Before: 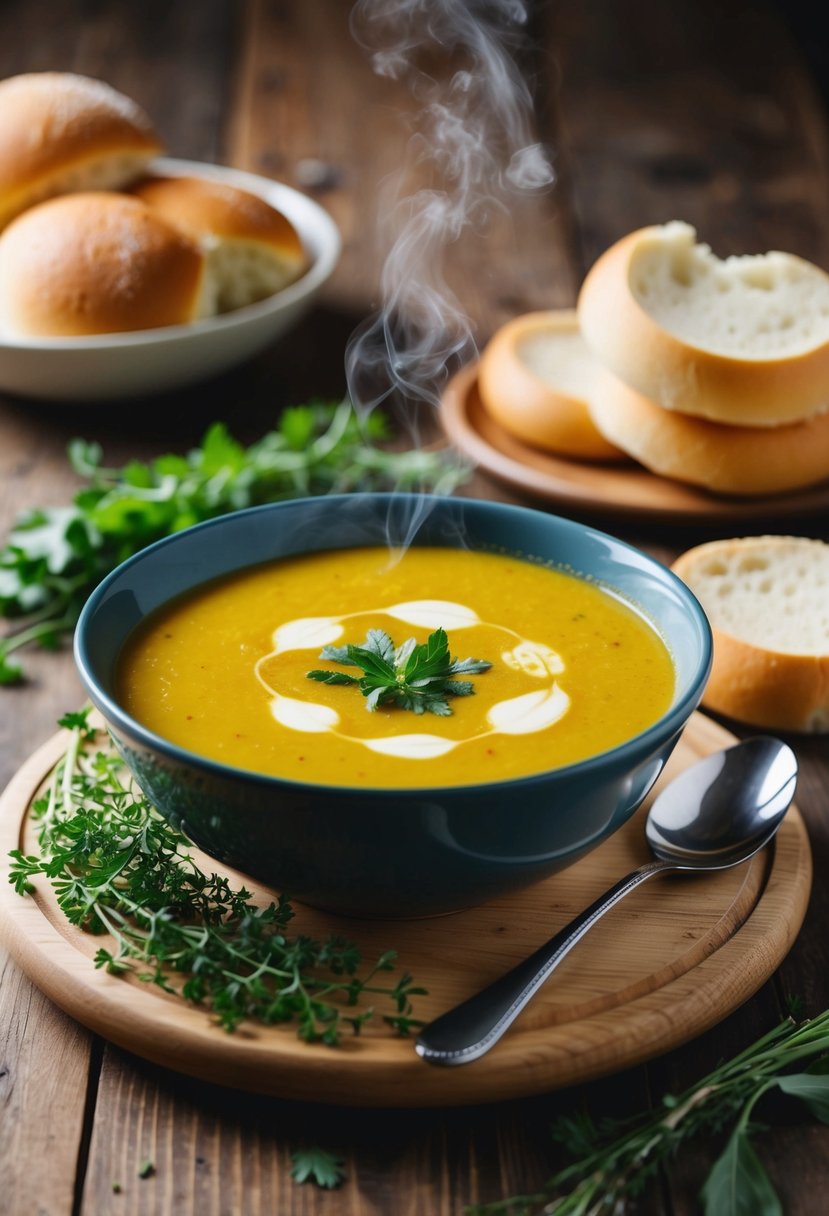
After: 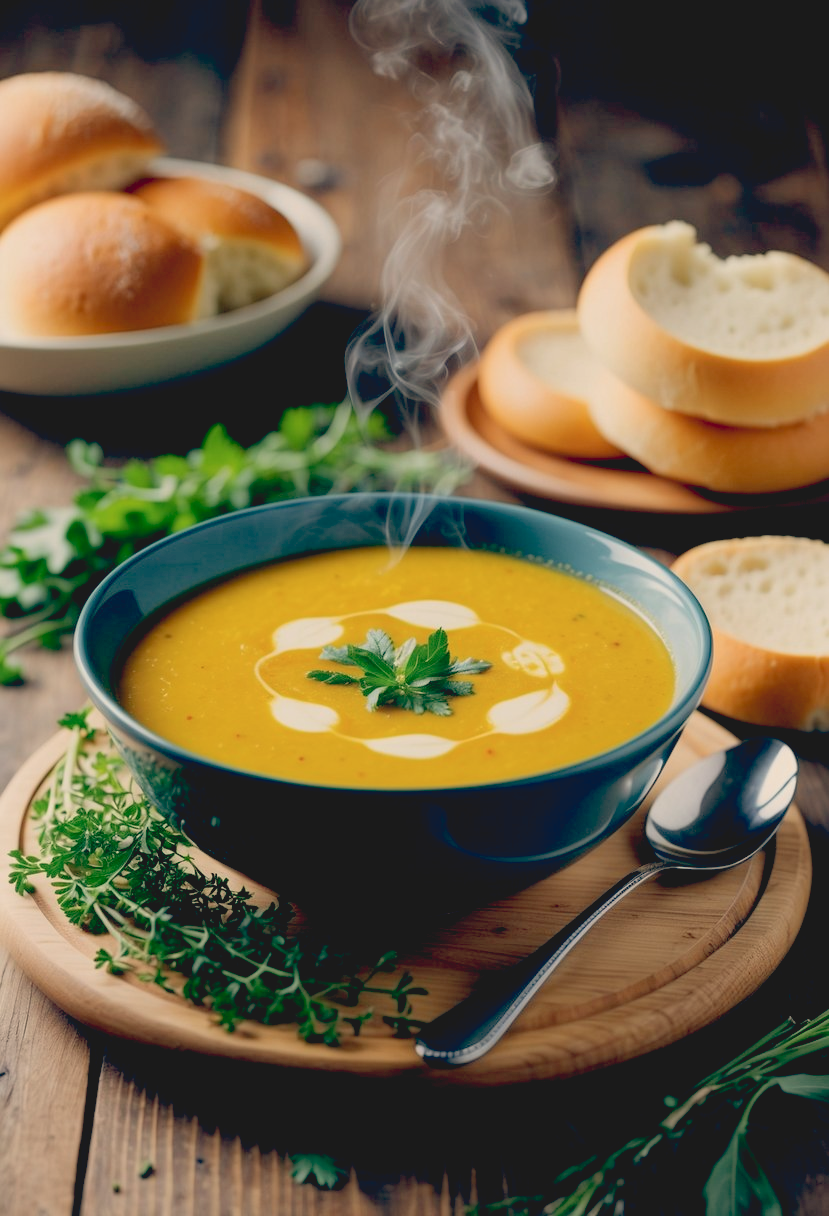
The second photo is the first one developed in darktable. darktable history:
contrast equalizer: y [[0.439, 0.44, 0.442, 0.457, 0.493, 0.498], [0.5 ×6], [0.5 ×6], [0 ×6], [0 ×6]], mix 0.59
color balance: lift [0.975, 0.993, 1, 1.015], gamma [1.1, 1, 1, 0.945], gain [1, 1.04, 1, 0.95]
contrast brightness saturation: contrast -0.15, brightness 0.05, saturation -0.12
white balance: red 1.045, blue 0.932
